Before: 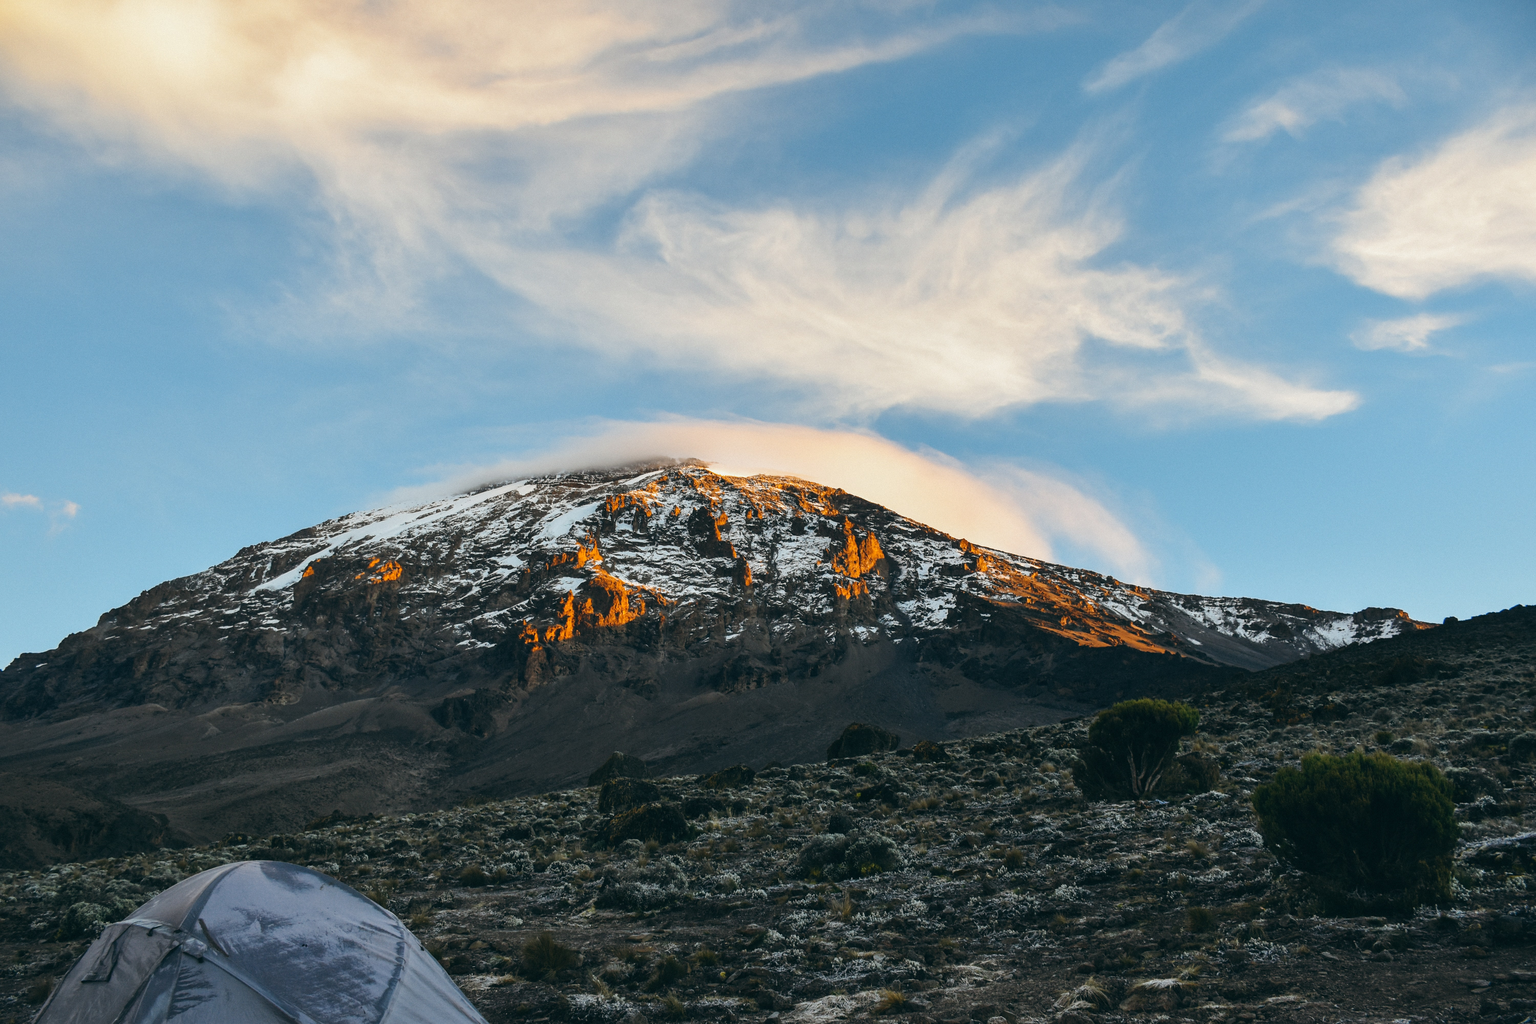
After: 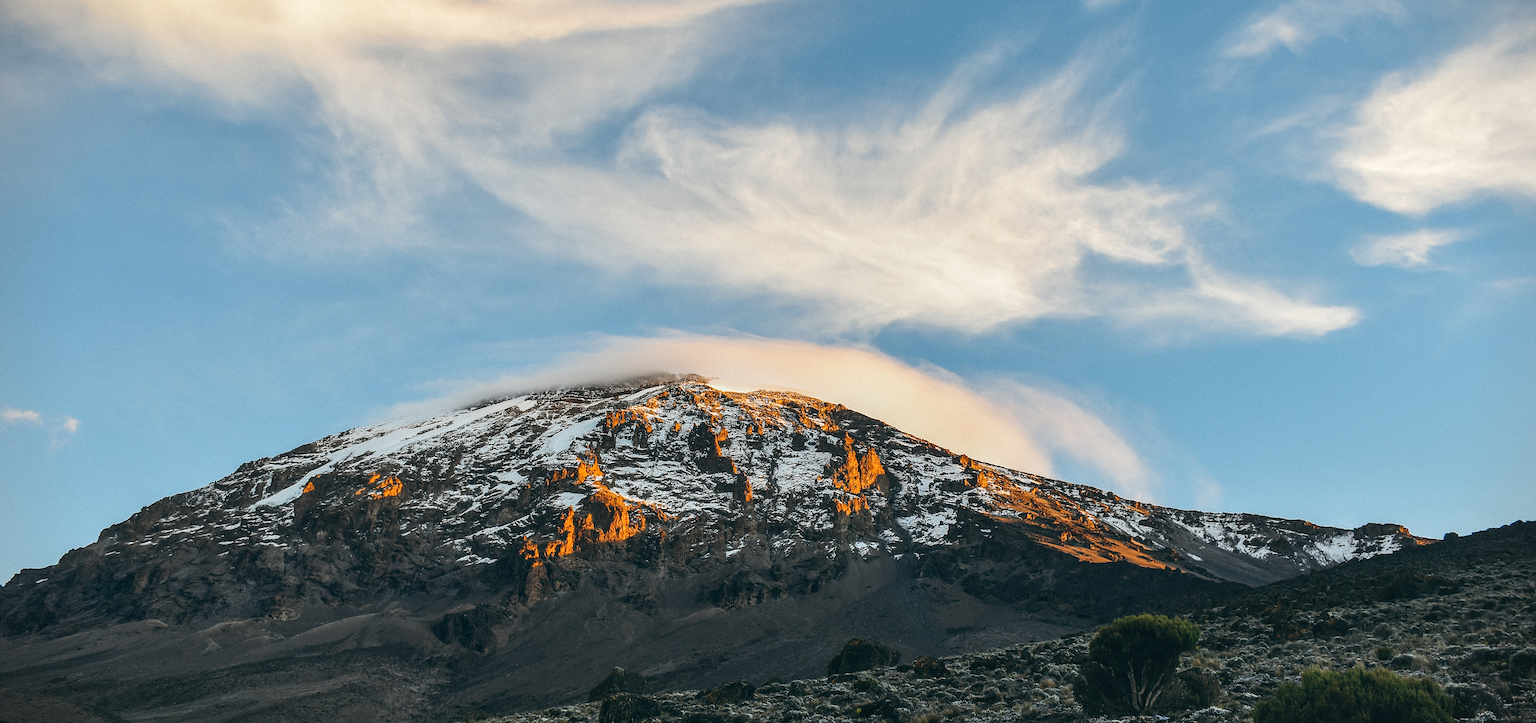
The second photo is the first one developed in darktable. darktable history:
local contrast: on, module defaults
white balance: emerald 1
crop and rotate: top 8.293%, bottom 20.996%
sharpen: radius 1.4, amount 1.25, threshold 0.7
vignetting: fall-off start 91.19%
